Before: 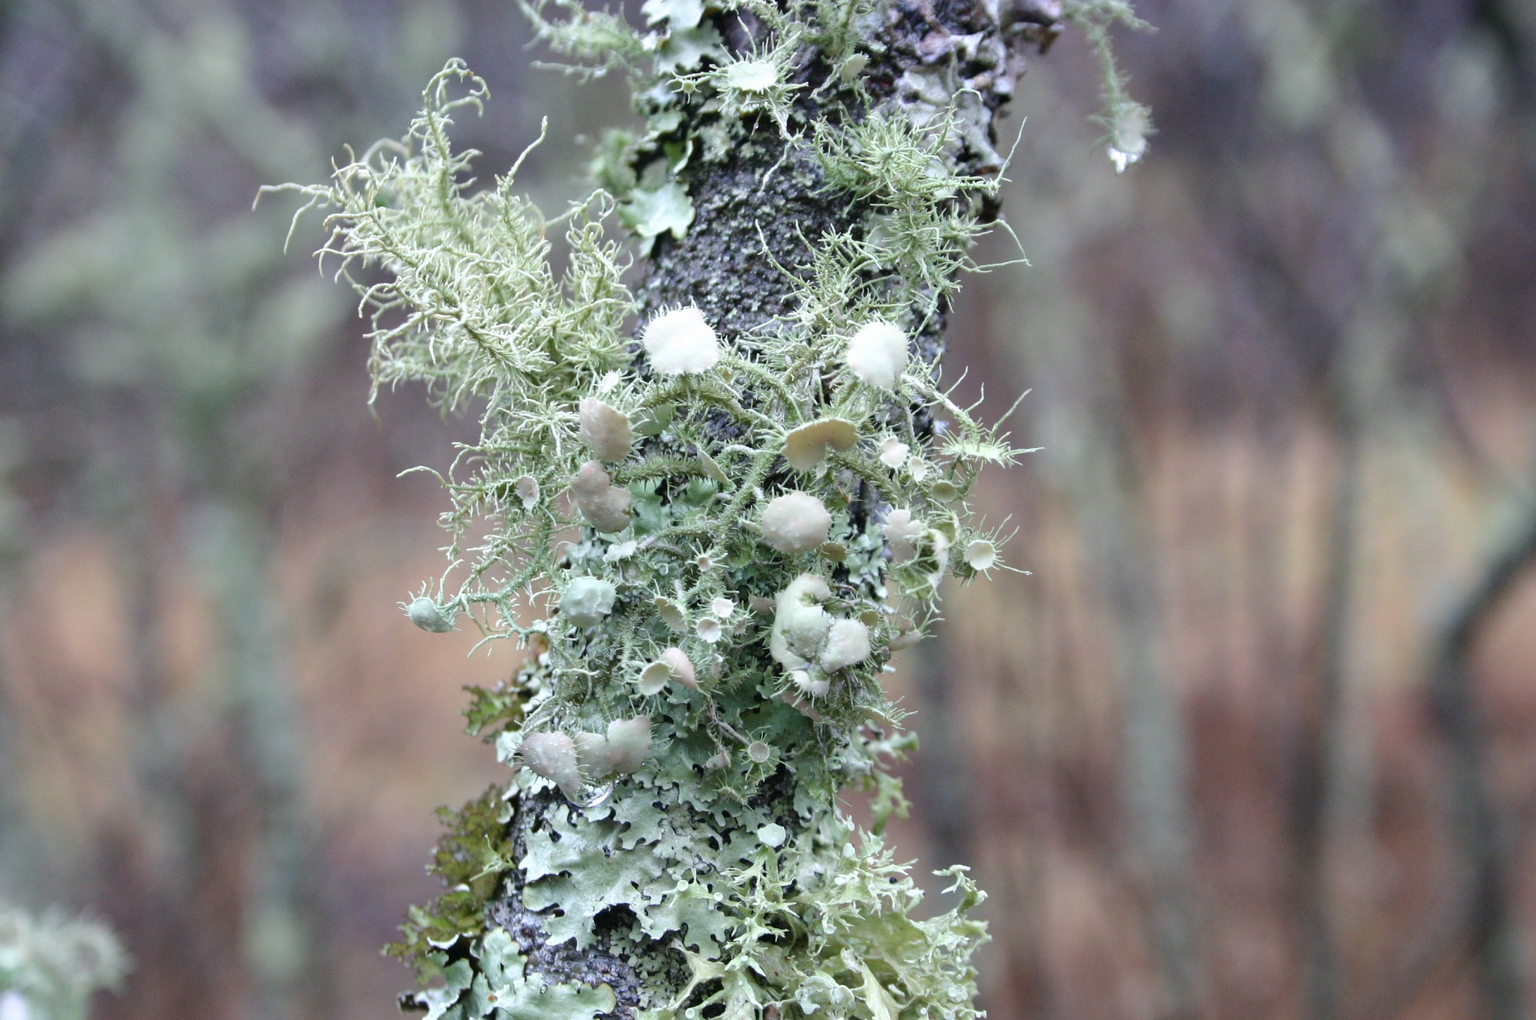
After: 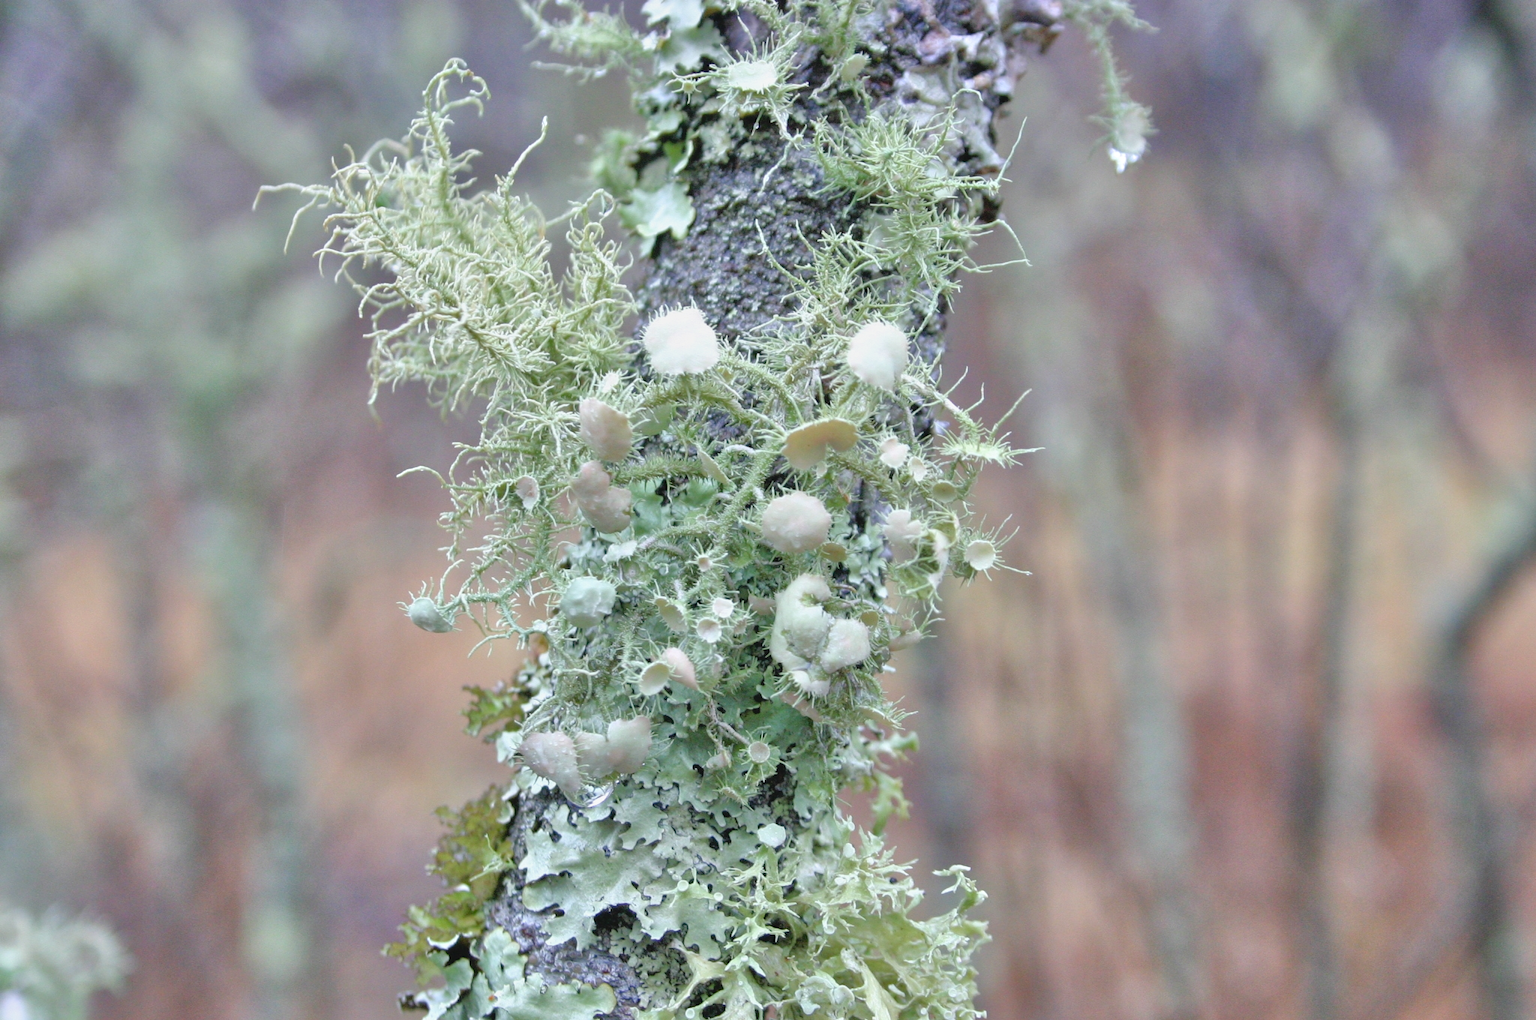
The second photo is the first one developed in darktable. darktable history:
exposure: black level correction 0.002, compensate highlight preservation false
tone equalizer: -7 EV 0.15 EV, -6 EV 0.6 EV, -5 EV 1.15 EV, -4 EV 1.33 EV, -3 EV 1.15 EV, -2 EV 0.6 EV, -1 EV 0.15 EV, mask exposure compensation -0.5 EV
contrast brightness saturation: contrast -0.11
